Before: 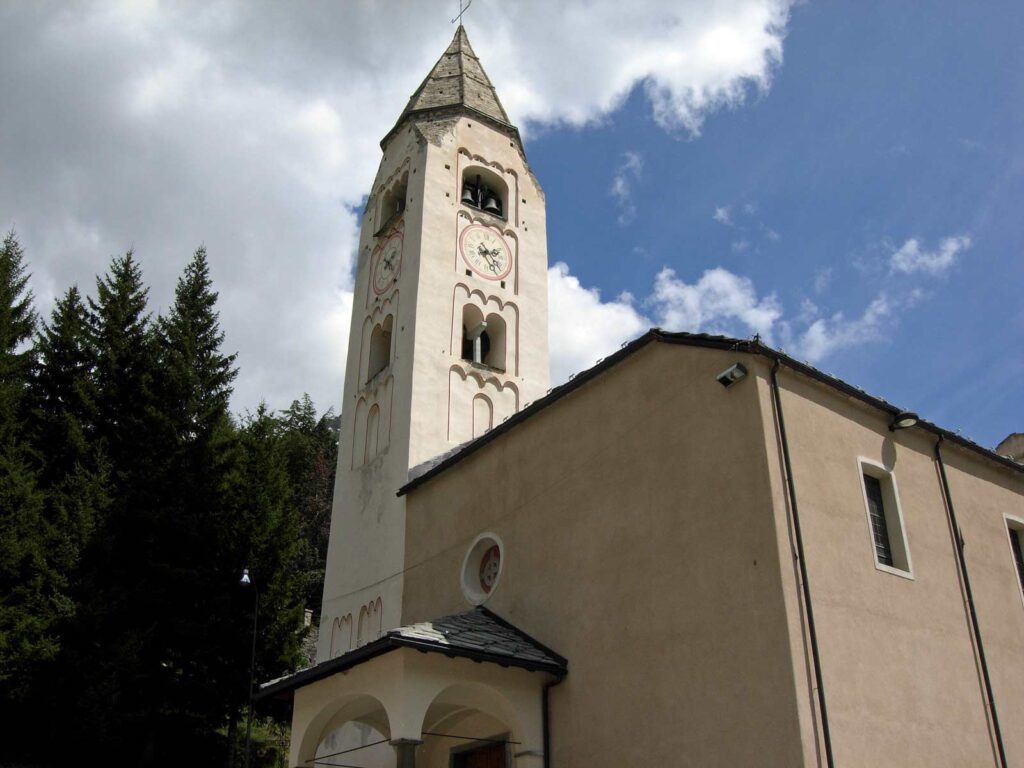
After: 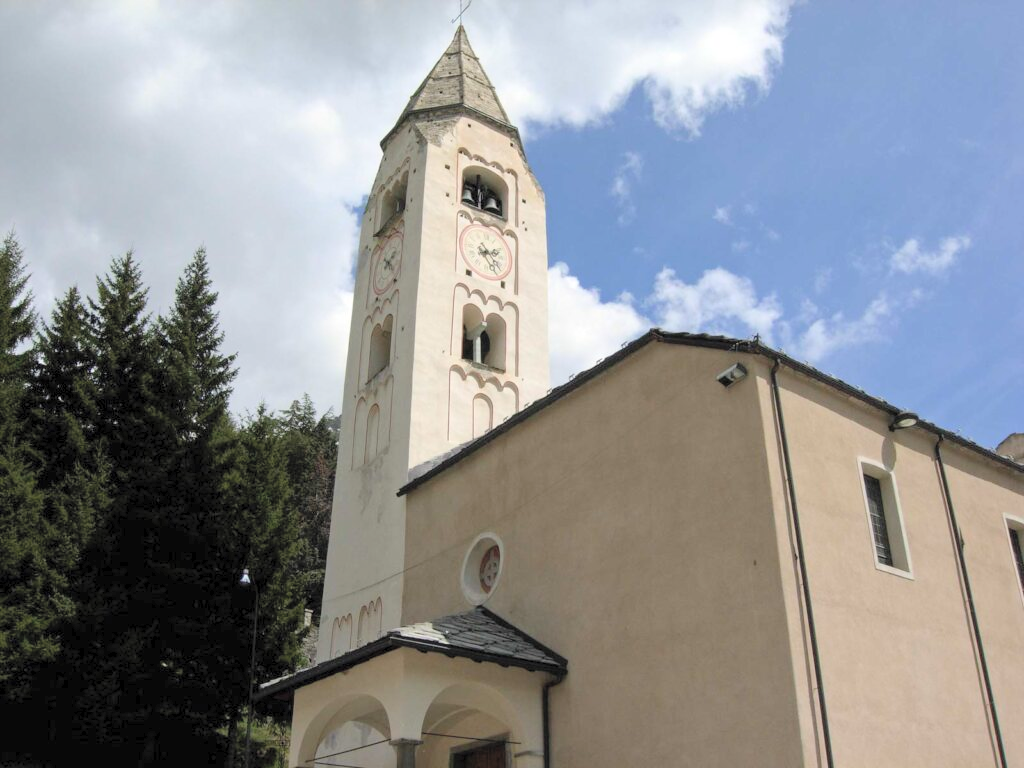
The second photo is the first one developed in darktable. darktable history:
base curve: curves: ch0 [(0, 0) (0.283, 0.295) (1, 1)]
contrast brightness saturation: brightness 0.284
